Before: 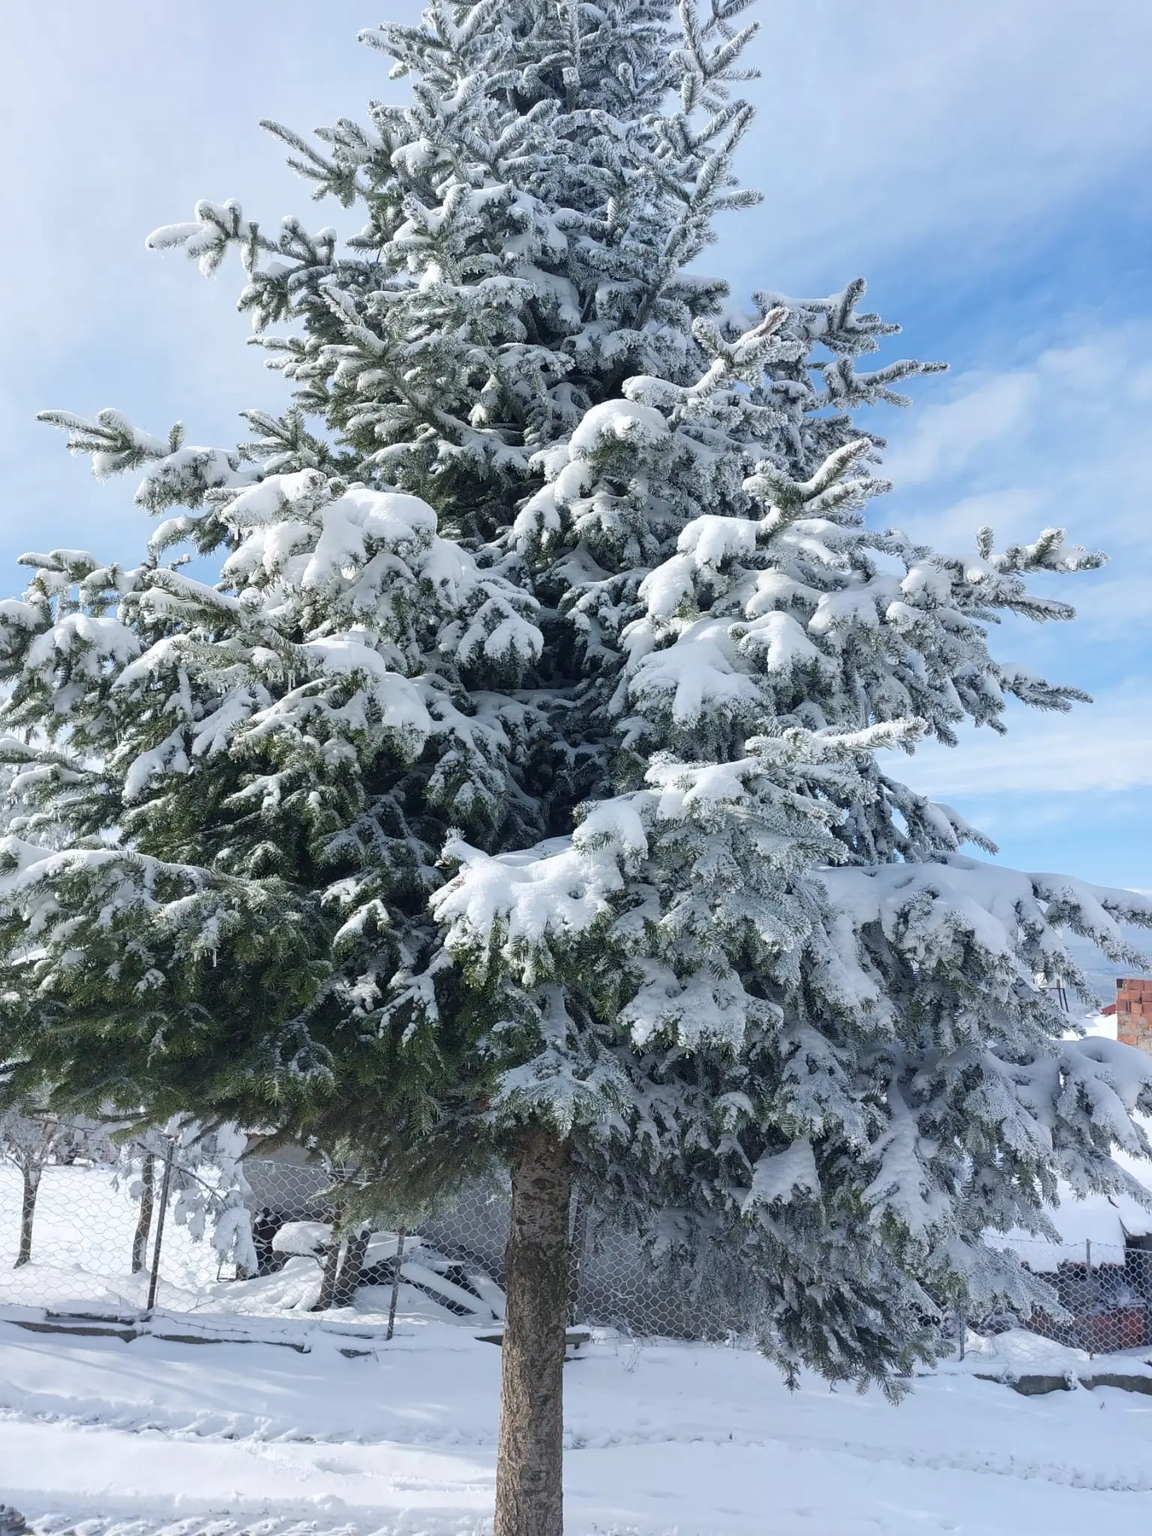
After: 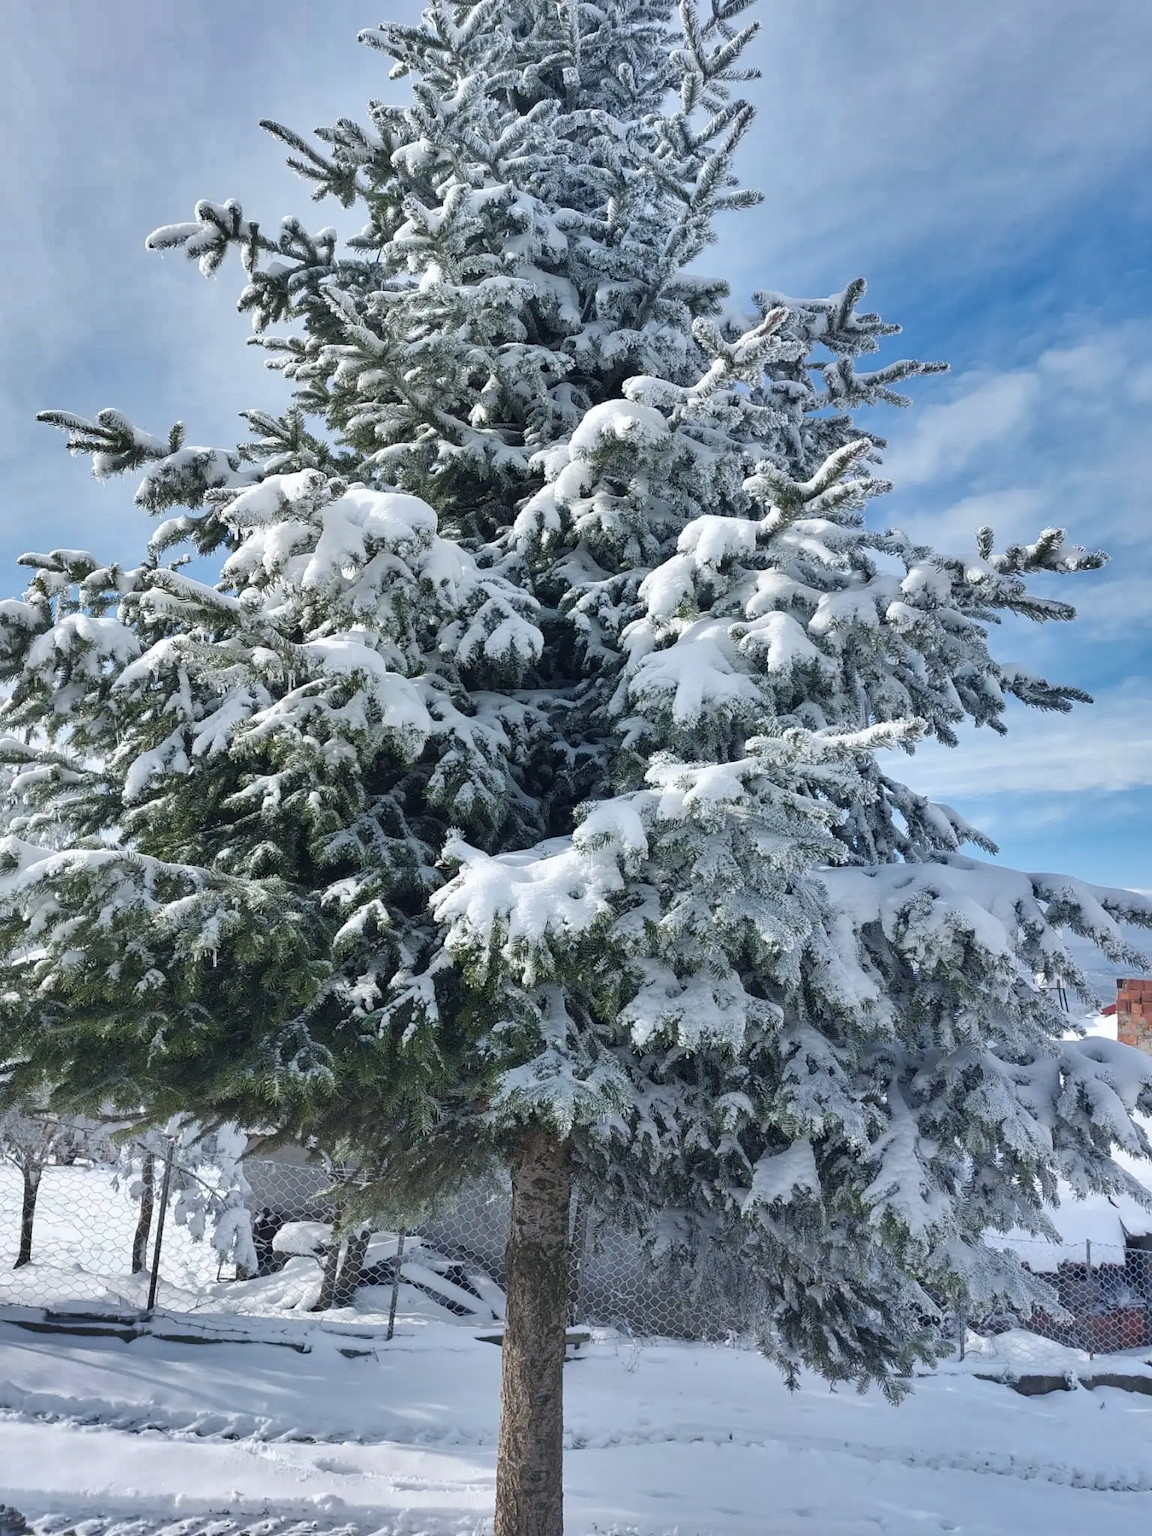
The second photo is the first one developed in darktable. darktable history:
shadows and highlights: white point adjustment 0.096, highlights -69.94, soften with gaussian
